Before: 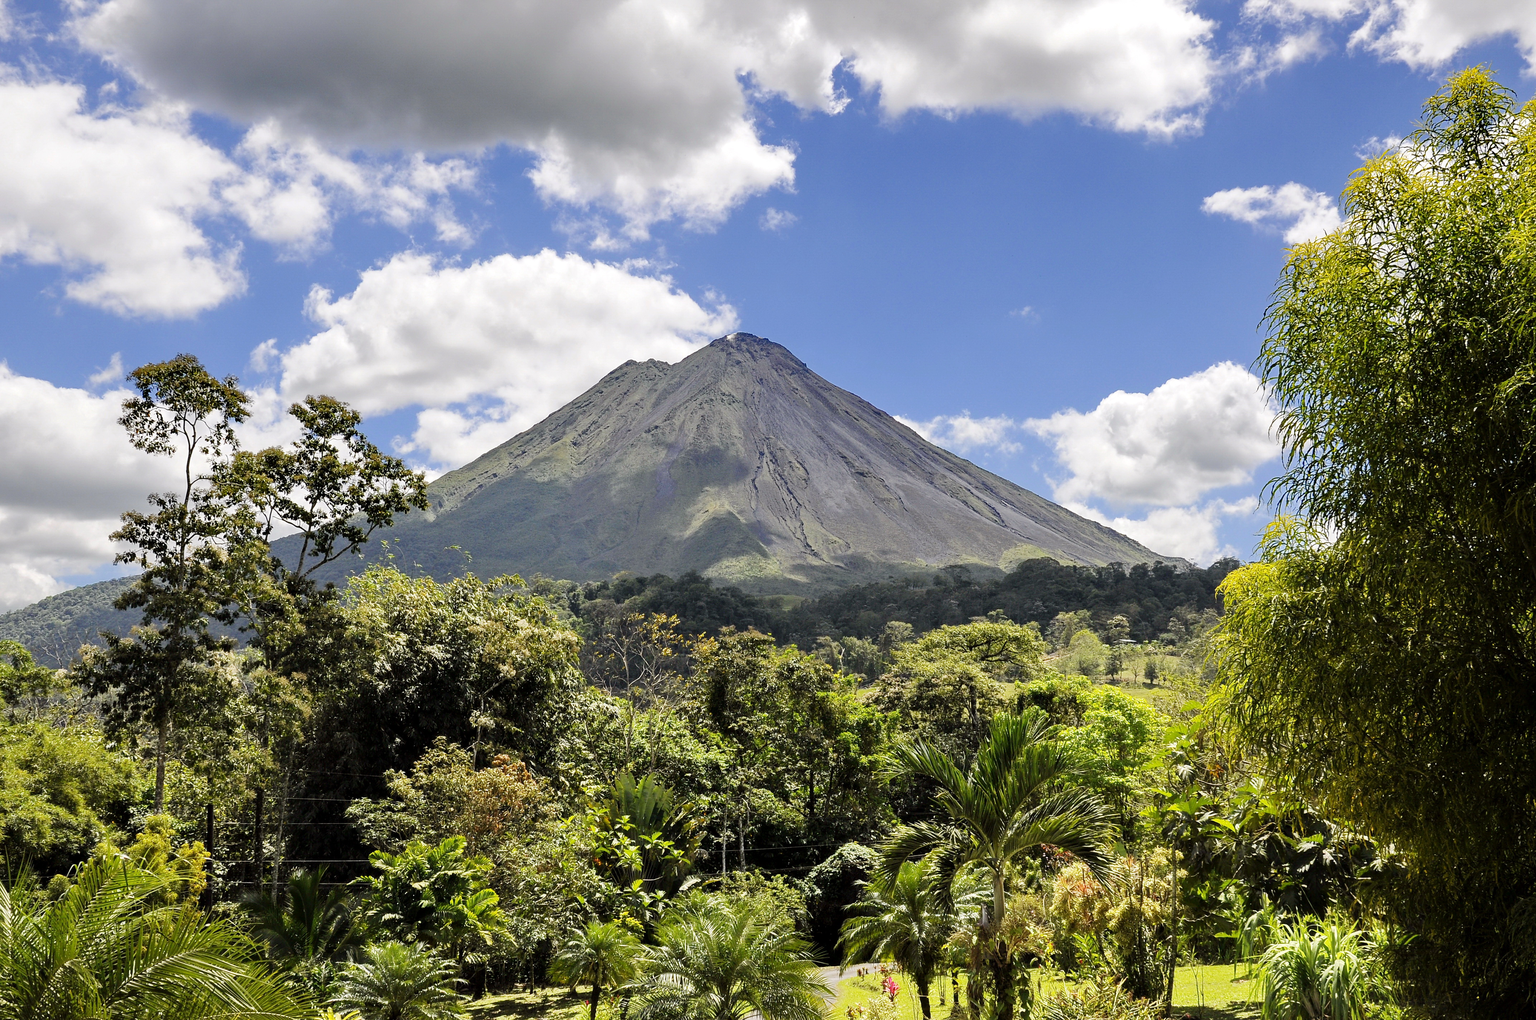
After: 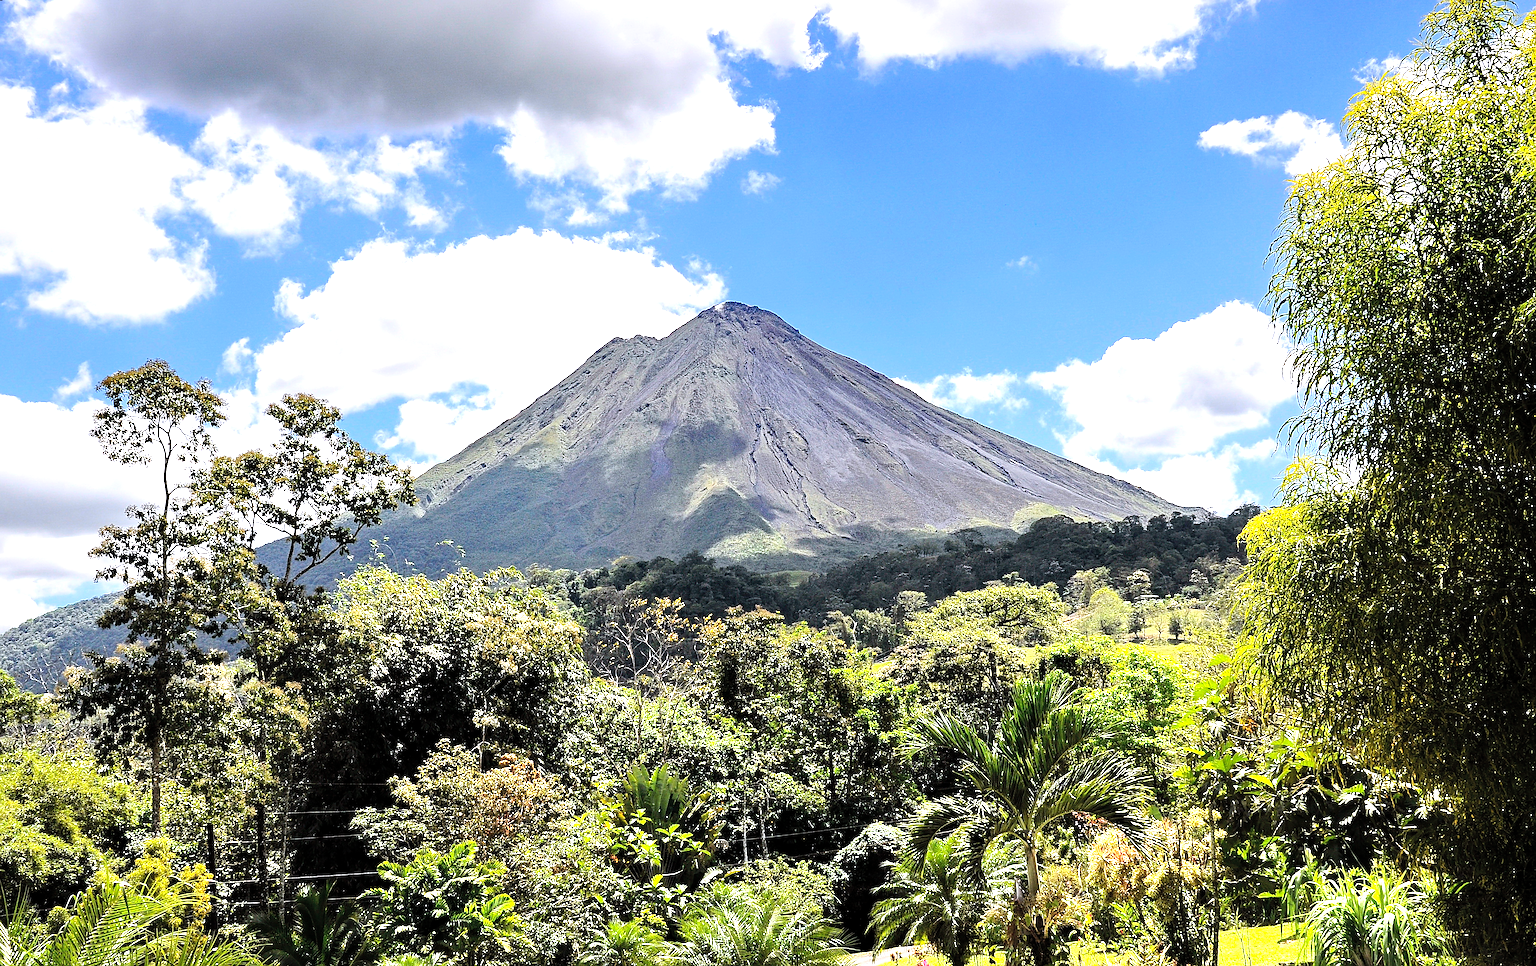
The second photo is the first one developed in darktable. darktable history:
exposure: exposure 0.178 EV, compensate exposure bias true, compensate highlight preservation false
tone curve: curves: ch0 [(0, 0) (0.003, 0.003) (0.011, 0.011) (0.025, 0.025) (0.044, 0.044) (0.069, 0.068) (0.1, 0.098) (0.136, 0.134) (0.177, 0.175) (0.224, 0.221) (0.277, 0.273) (0.335, 0.33) (0.399, 0.393) (0.468, 0.461) (0.543, 0.546) (0.623, 0.625) (0.709, 0.711) (0.801, 0.802) (0.898, 0.898) (1, 1)], preserve colors none
rotate and perspective: rotation -3.52°, crop left 0.036, crop right 0.964, crop top 0.081, crop bottom 0.919
tone equalizer: -8 EV -0.75 EV, -7 EV -0.7 EV, -6 EV -0.6 EV, -5 EV -0.4 EV, -3 EV 0.4 EV, -2 EV 0.6 EV, -1 EV 0.7 EV, +0 EV 0.75 EV, edges refinement/feathering 500, mask exposure compensation -1.57 EV, preserve details no
sharpen: radius 1.4, amount 1.25, threshold 0.7
contrast brightness saturation: brightness 0.13
haze removal: compatibility mode true, adaptive false
color calibration: illuminant as shot in camera, x 0.358, y 0.373, temperature 4628.91 K
